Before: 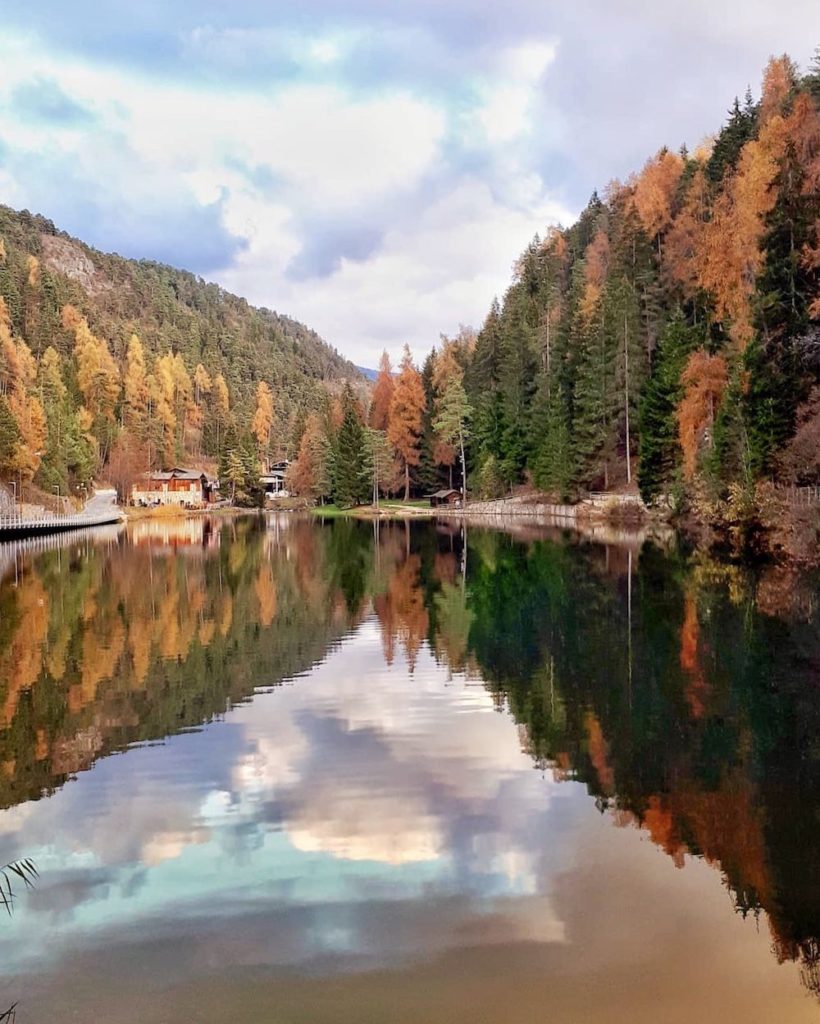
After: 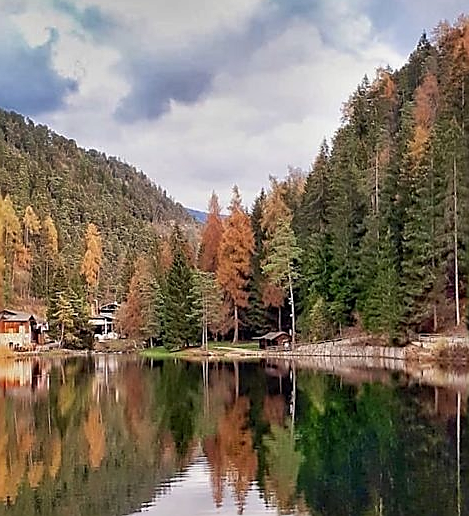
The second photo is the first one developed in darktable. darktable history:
crop: left 20.932%, top 15.471%, right 21.848%, bottom 34.081%
sharpen: radius 1.4, amount 1.25, threshold 0.7
shadows and highlights: white point adjustment -3.64, highlights -63.34, highlights color adjustment 42%, soften with gaussian
